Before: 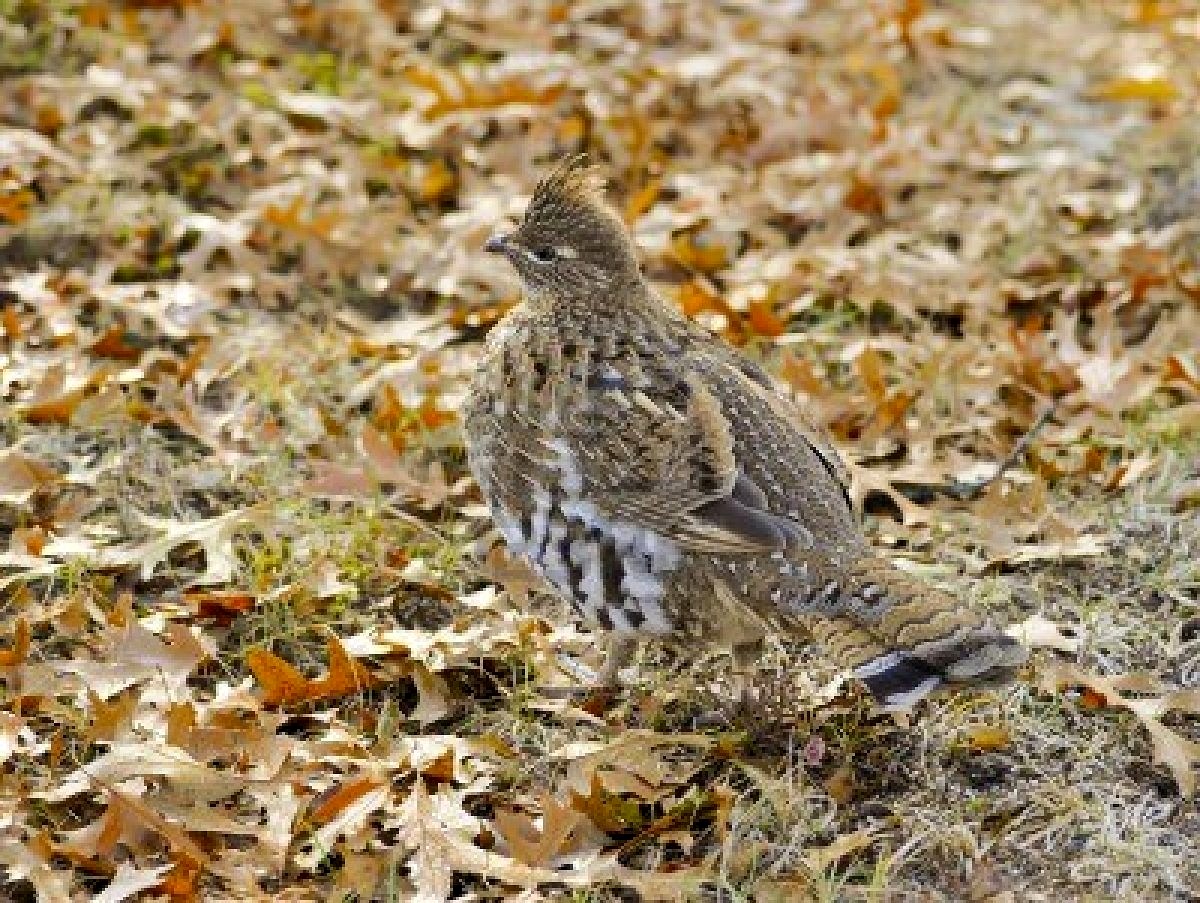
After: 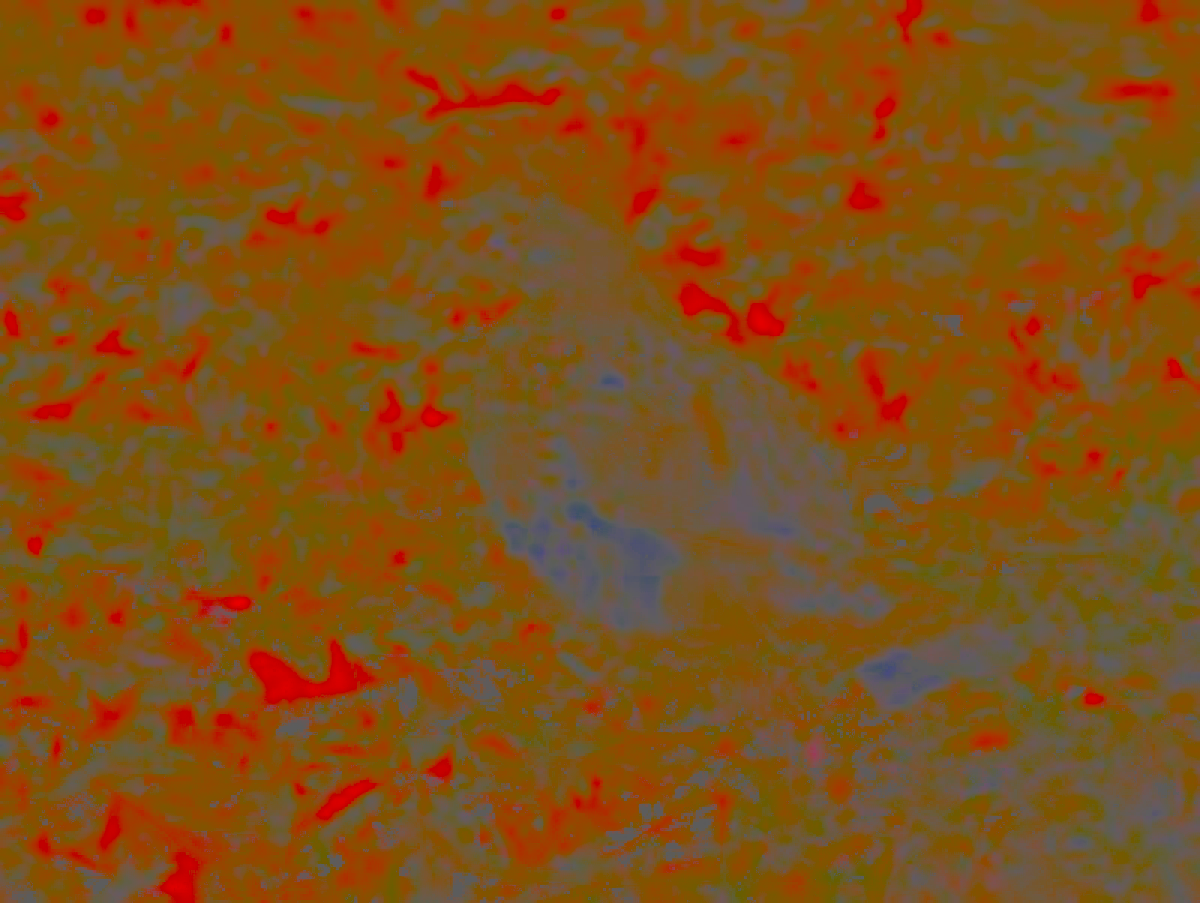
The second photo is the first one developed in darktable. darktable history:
color zones: curves: ch0 [(0, 0.499) (0.143, 0.5) (0.286, 0.5) (0.429, 0.476) (0.571, 0.284) (0.714, 0.243) (0.857, 0.449) (1, 0.499)]; ch1 [(0, 0.532) (0.143, 0.645) (0.286, 0.696) (0.429, 0.211) (0.571, 0.504) (0.714, 0.493) (0.857, 0.495) (1, 0.532)]; ch2 [(0, 0.5) (0.143, 0.5) (0.286, 0.427) (0.429, 0.324) (0.571, 0.5) (0.714, 0.5) (0.857, 0.5) (1, 0.5)]
filmic rgb: black relative exposure -7.65 EV, white relative exposure 4.56 EV, hardness 3.61
contrast brightness saturation: contrast -0.99, brightness -0.17, saturation 0.75
